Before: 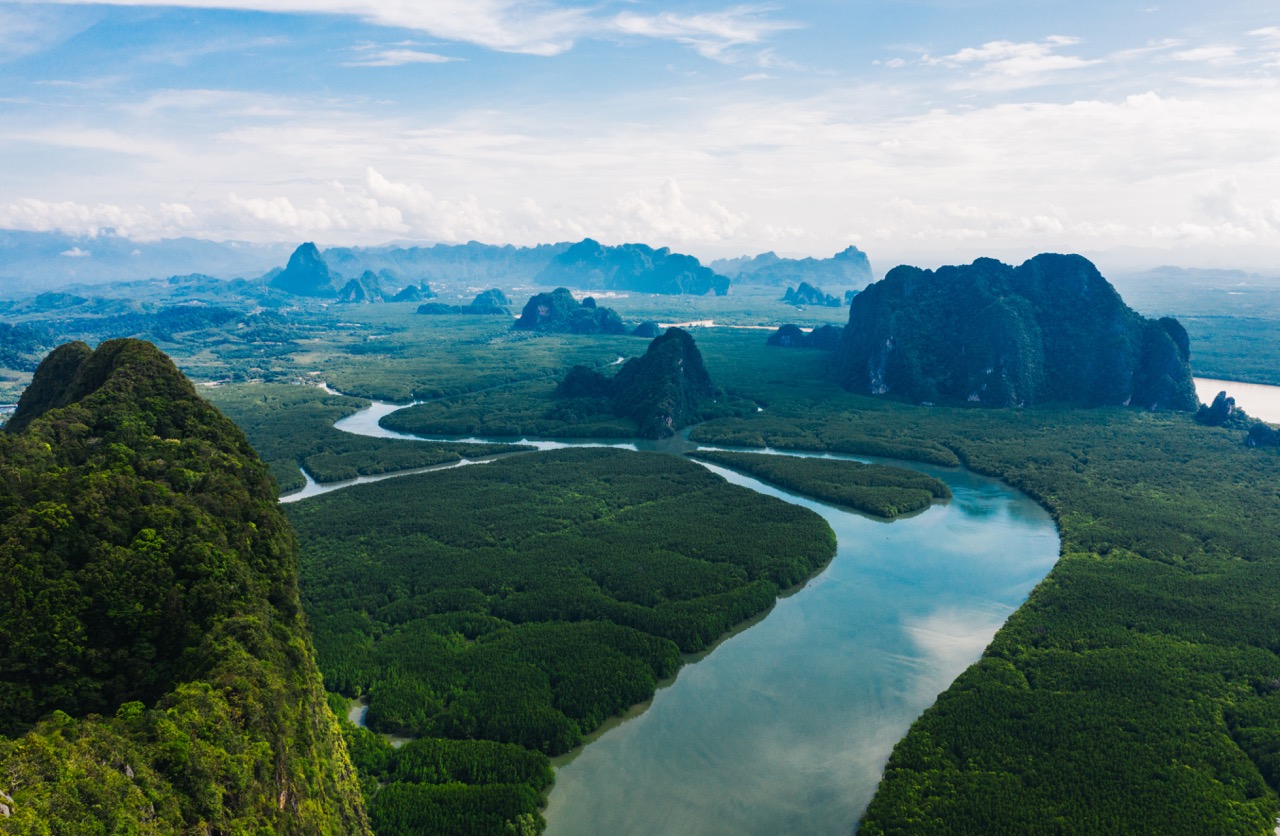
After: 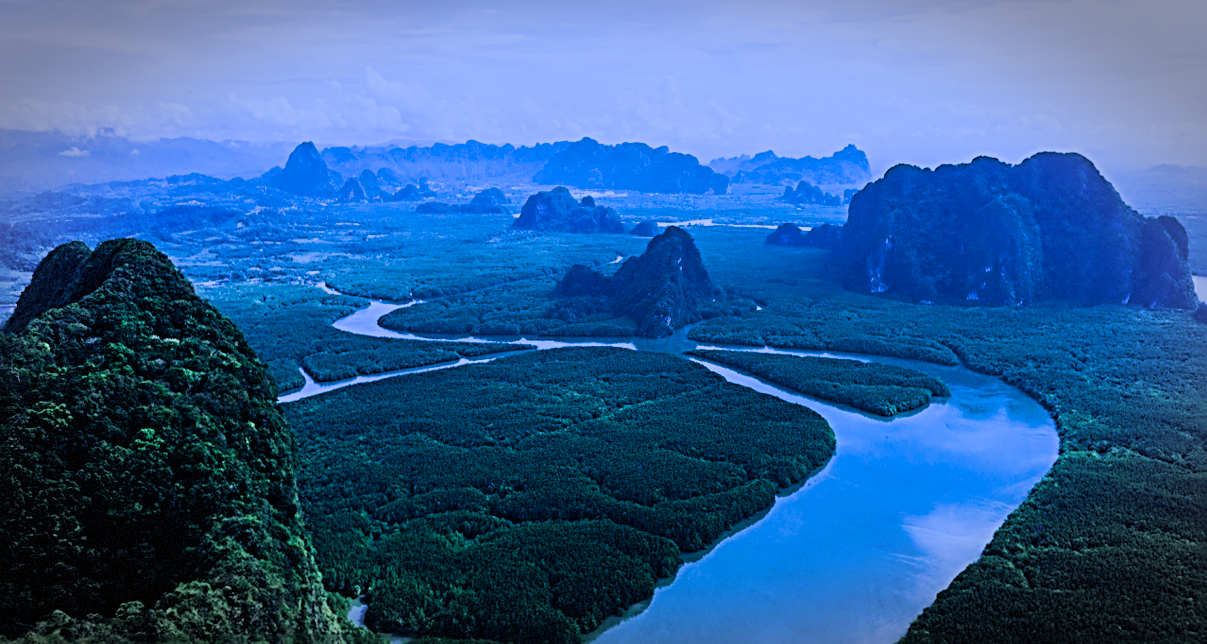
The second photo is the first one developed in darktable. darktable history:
sharpen: radius 3.716, amount 0.937
crop and rotate: angle 0.076°, top 12.028%, right 5.448%, bottom 10.75%
vignetting: automatic ratio true, dithering 8-bit output
color calibration: illuminant as shot in camera, x 0.482, y 0.43, temperature 2423.03 K
filmic rgb: black relative exposure -7.5 EV, white relative exposure 4.99 EV, hardness 3.34, contrast 1.299
